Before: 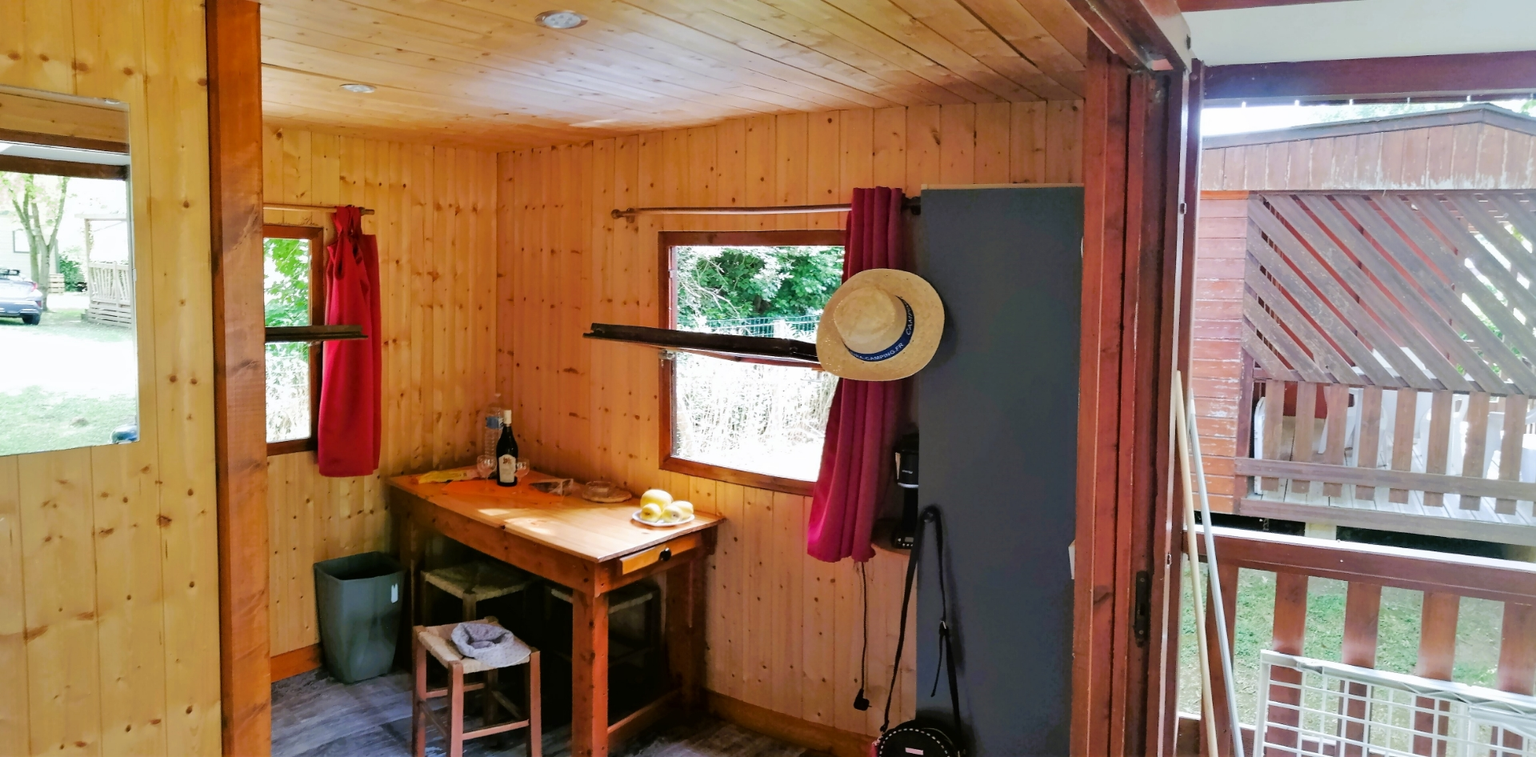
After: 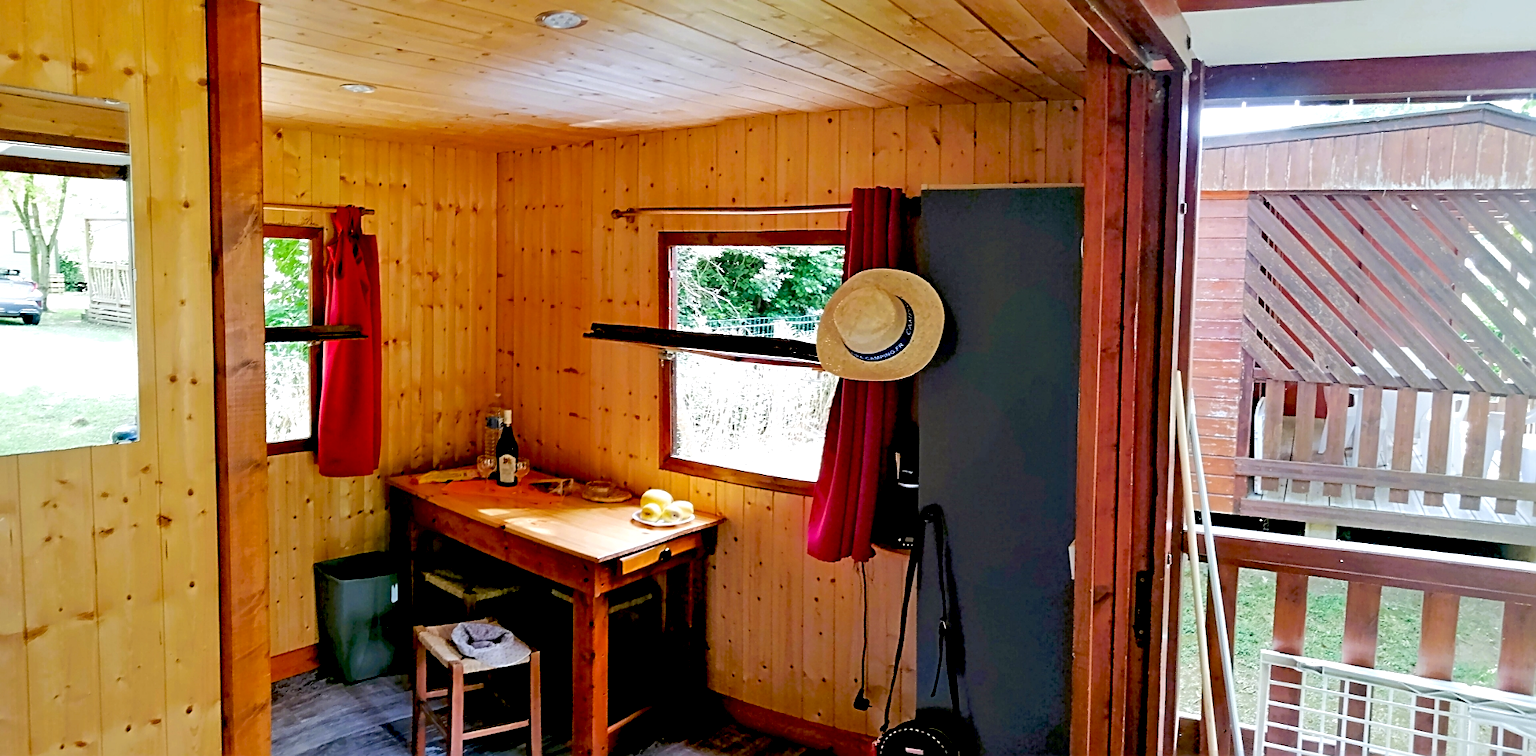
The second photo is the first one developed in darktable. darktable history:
exposure: black level correction 0.025, exposure 0.186 EV, compensate exposure bias true, compensate highlight preservation false
sharpen: radius 2.778
